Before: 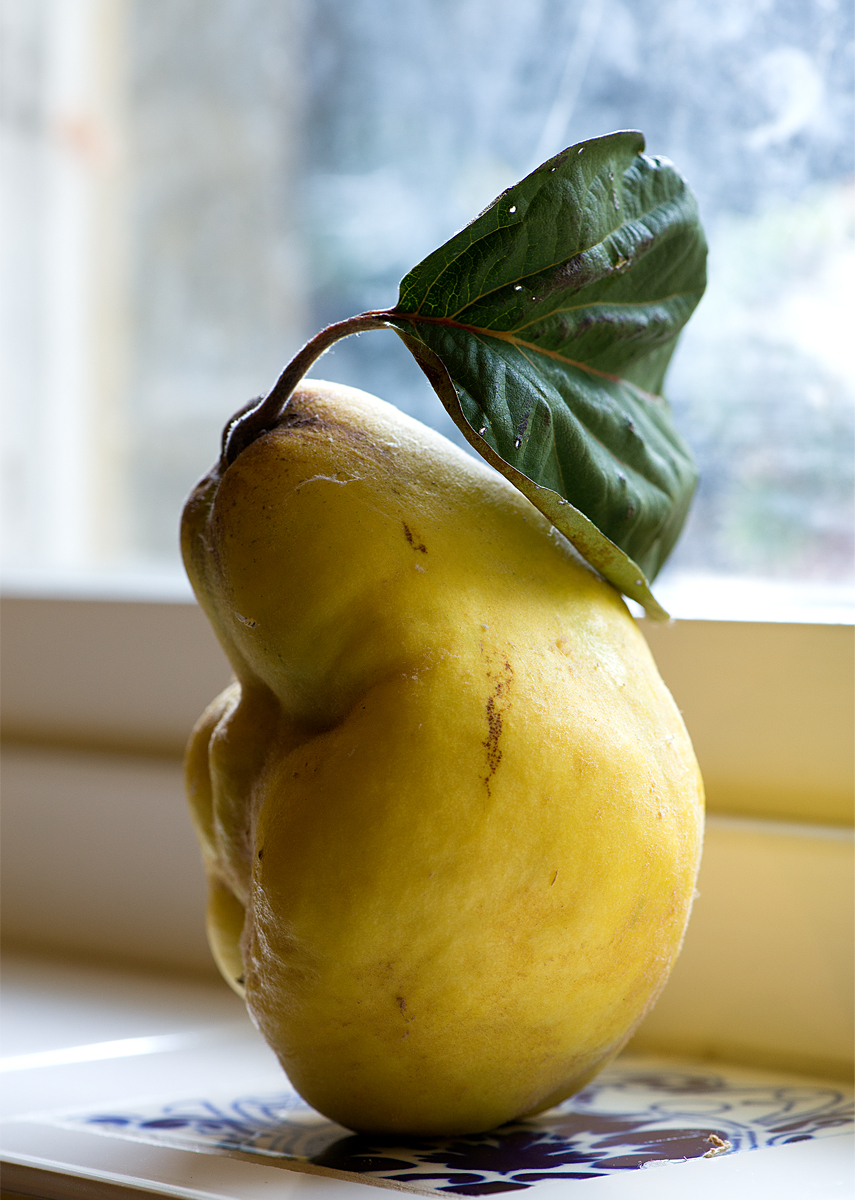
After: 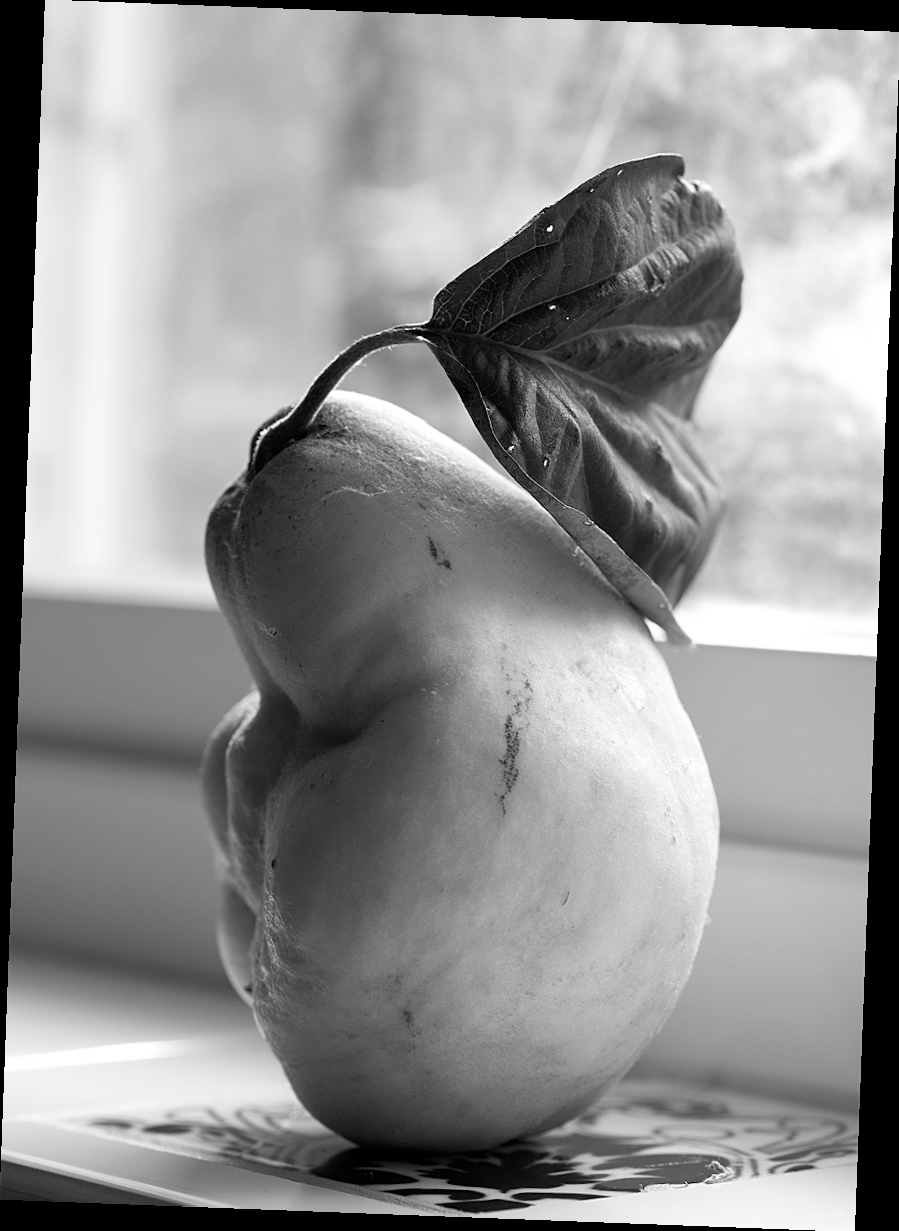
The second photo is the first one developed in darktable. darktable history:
contrast brightness saturation: saturation -1
rotate and perspective: rotation 2.17°, automatic cropping off
